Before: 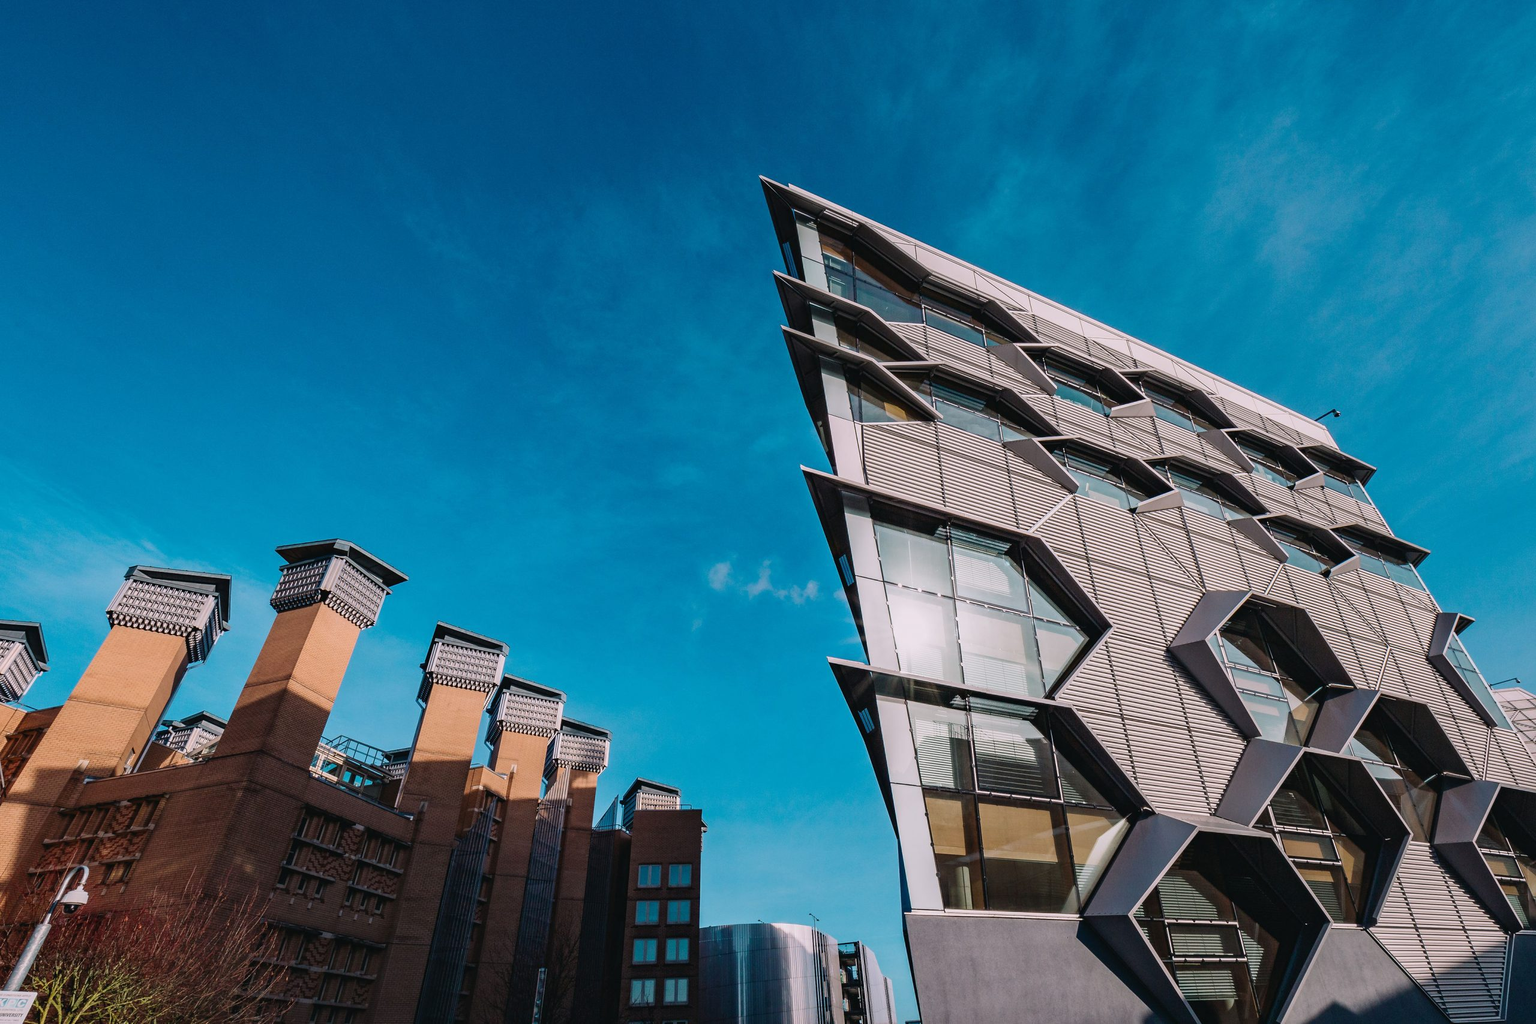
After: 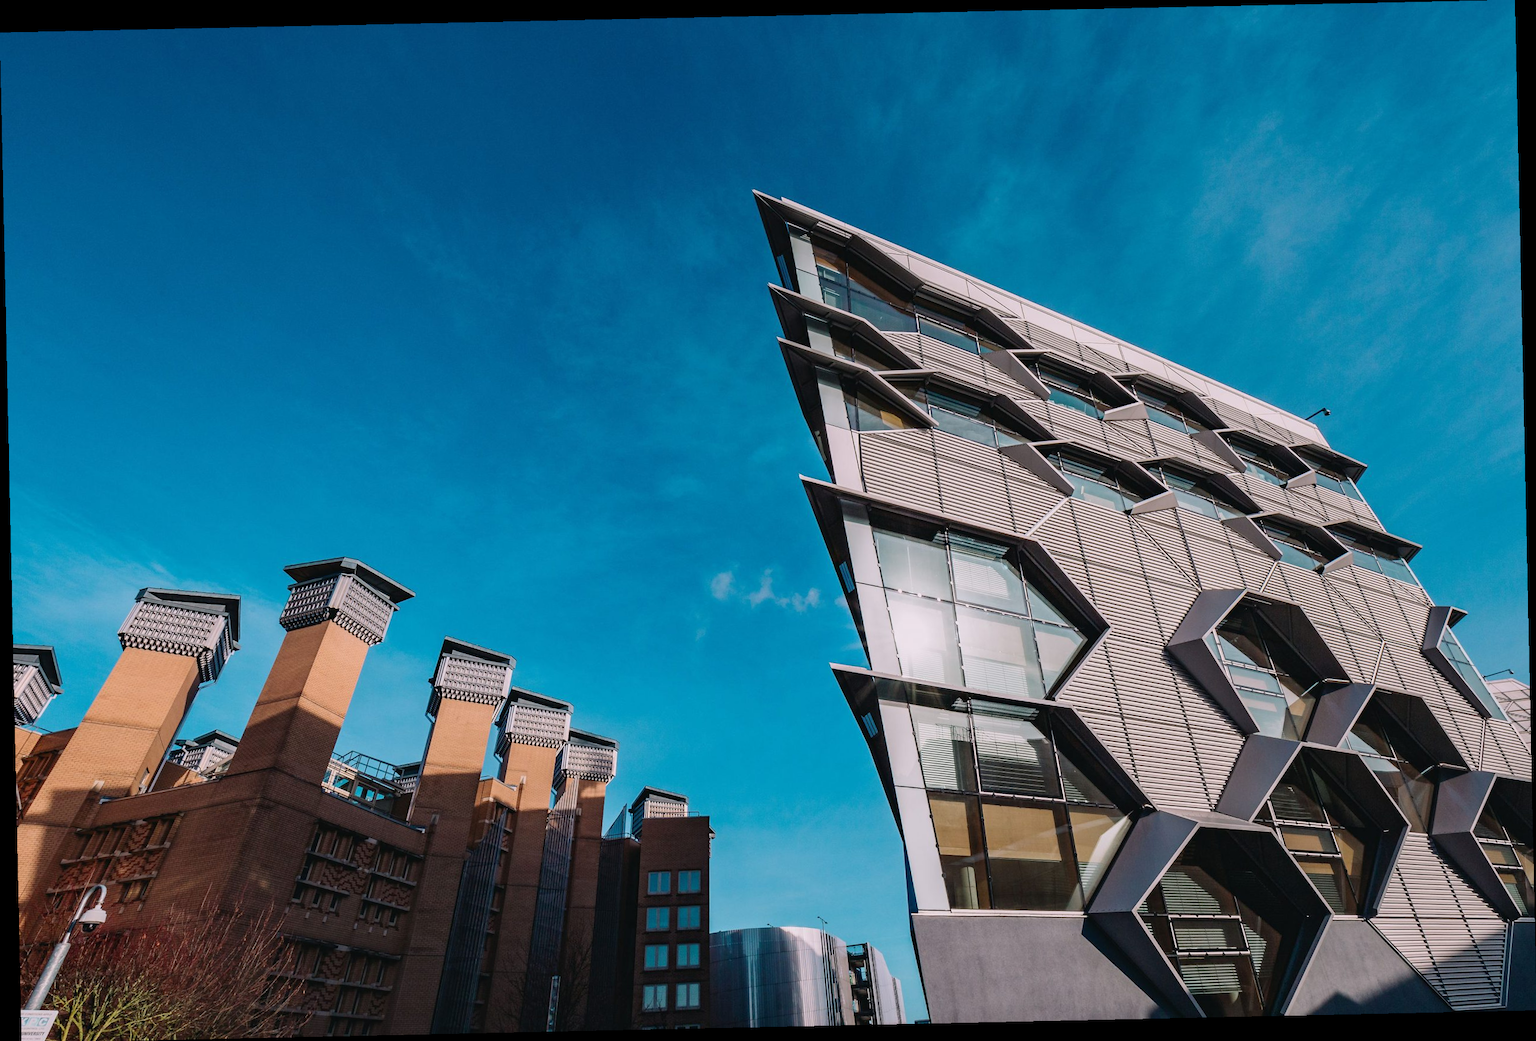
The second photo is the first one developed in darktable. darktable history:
rotate and perspective: rotation -1.24°, automatic cropping off
